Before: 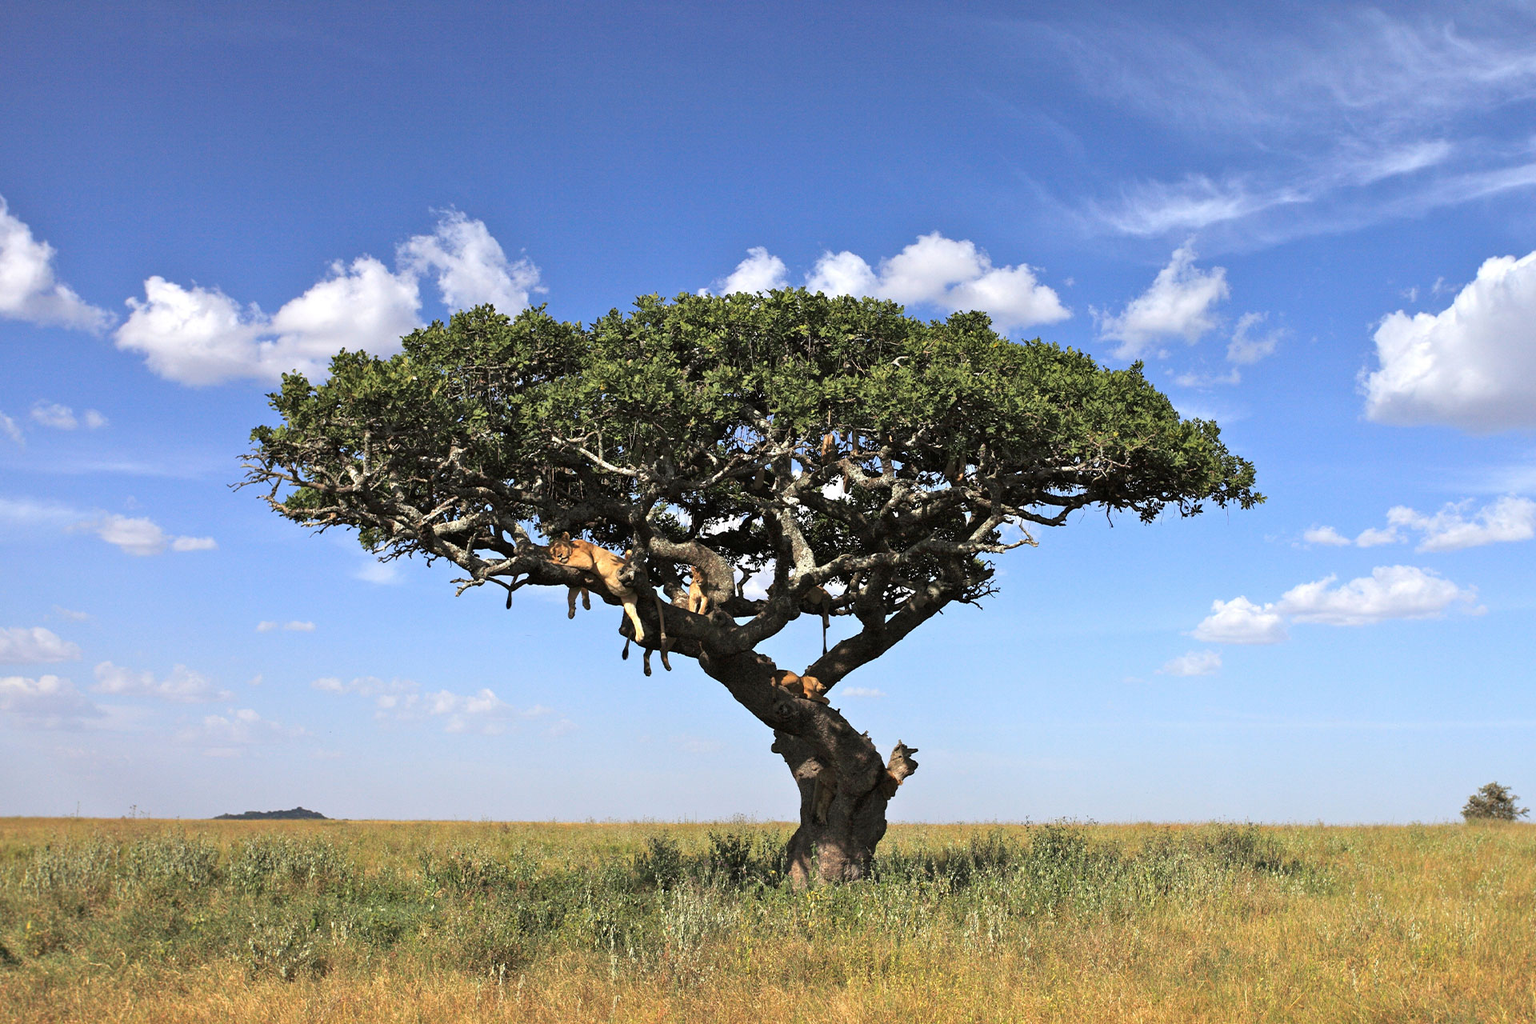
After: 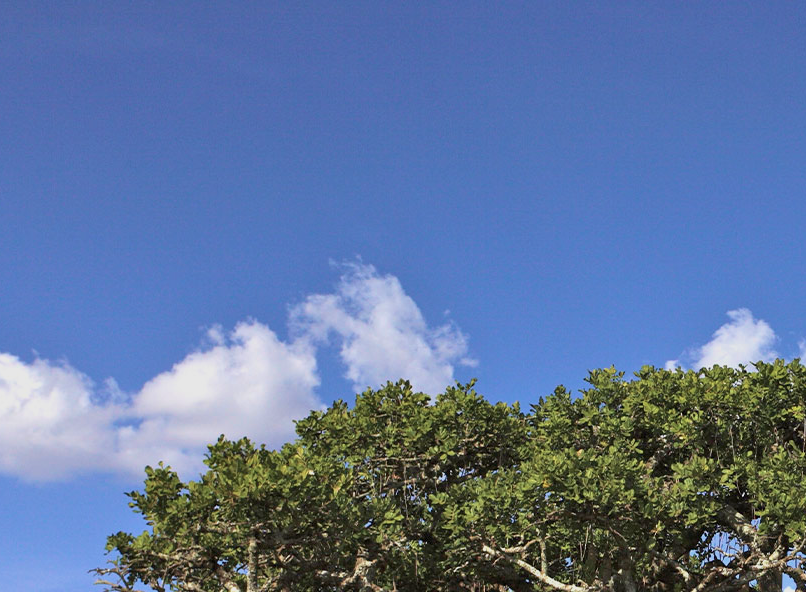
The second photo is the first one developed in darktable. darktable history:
velvia: strength 45%
color balance: contrast -15%
crop and rotate: left 10.817%, top 0.062%, right 47.194%, bottom 53.626%
